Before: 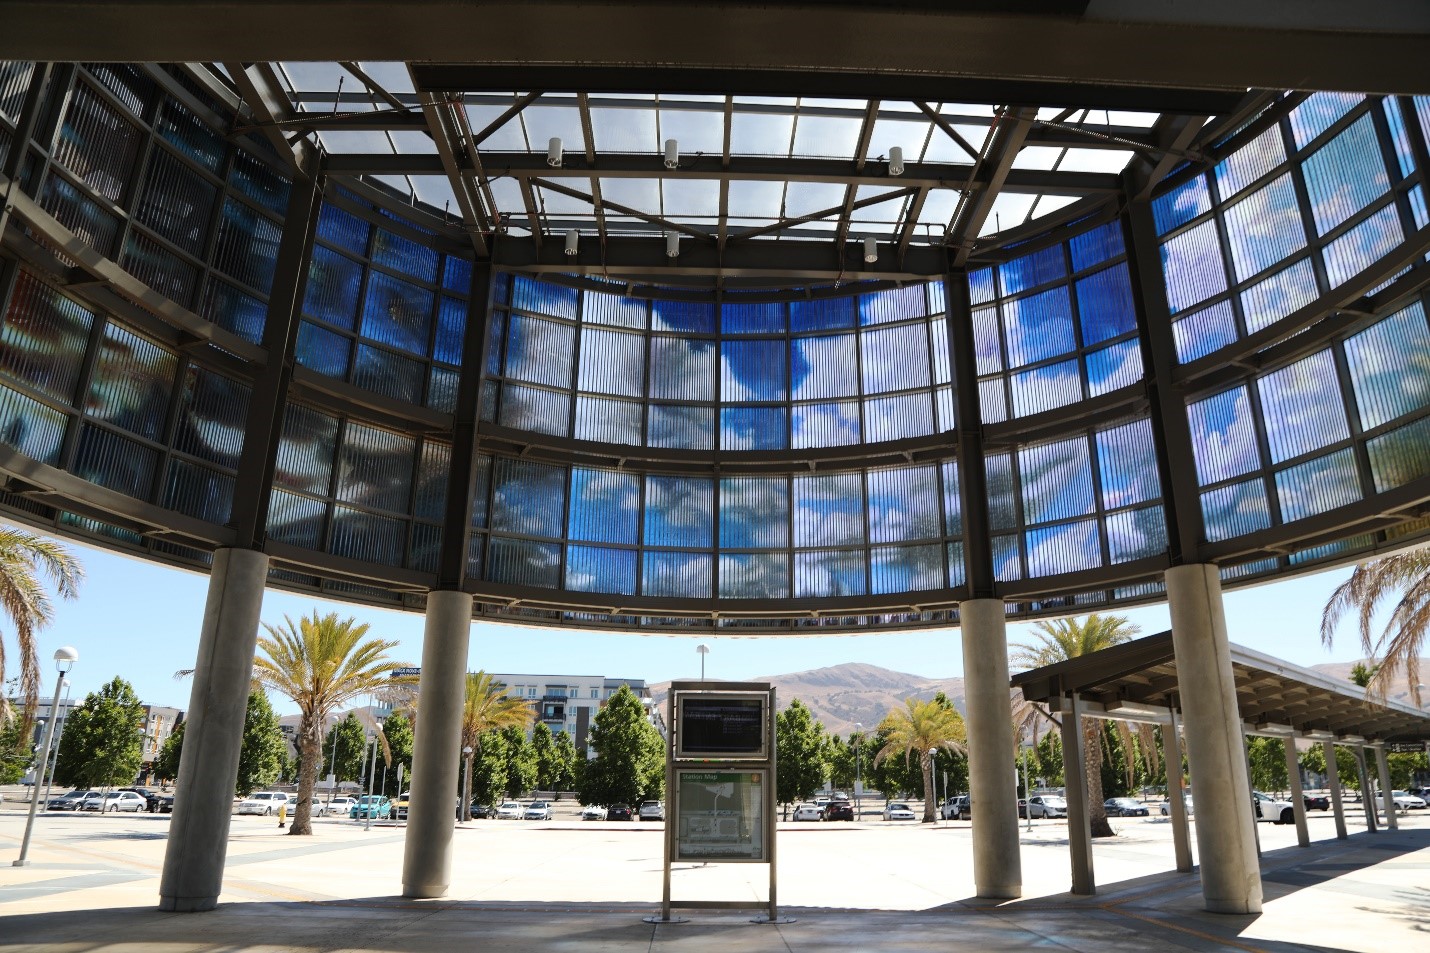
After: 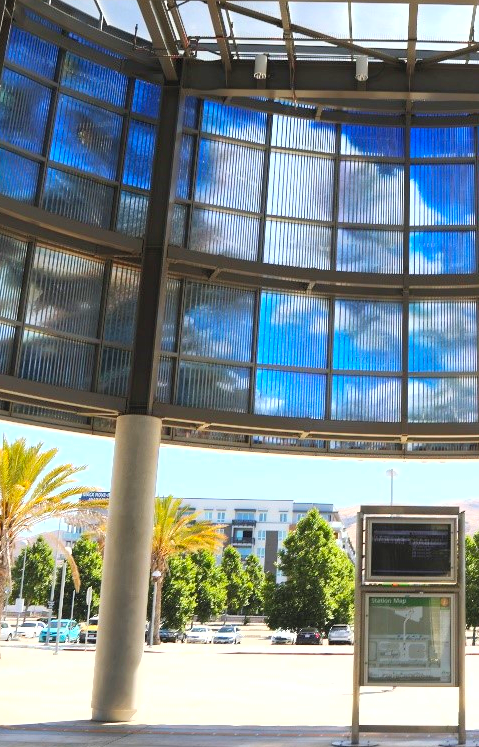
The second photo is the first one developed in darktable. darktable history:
exposure: exposure 0.64 EV, compensate highlight preservation false
crop and rotate: left 21.77%, top 18.528%, right 44.676%, bottom 2.997%
contrast brightness saturation: contrast 0.07, brightness 0.18, saturation 0.4
shadows and highlights: radius 125.46, shadows 21.19, highlights -21.19, low approximation 0.01
